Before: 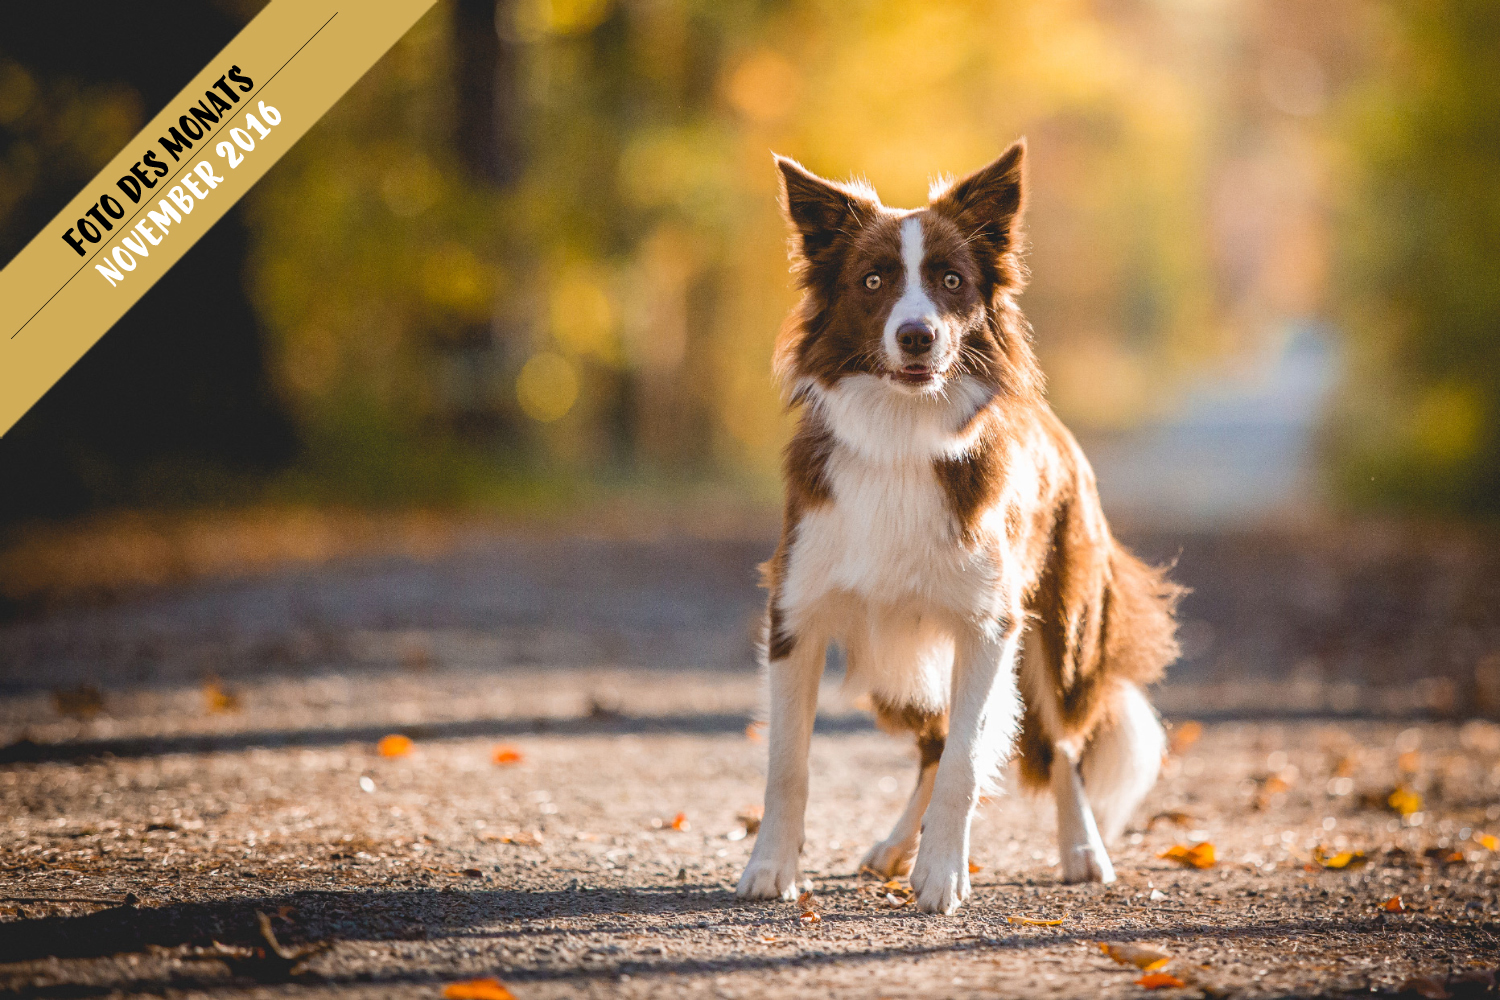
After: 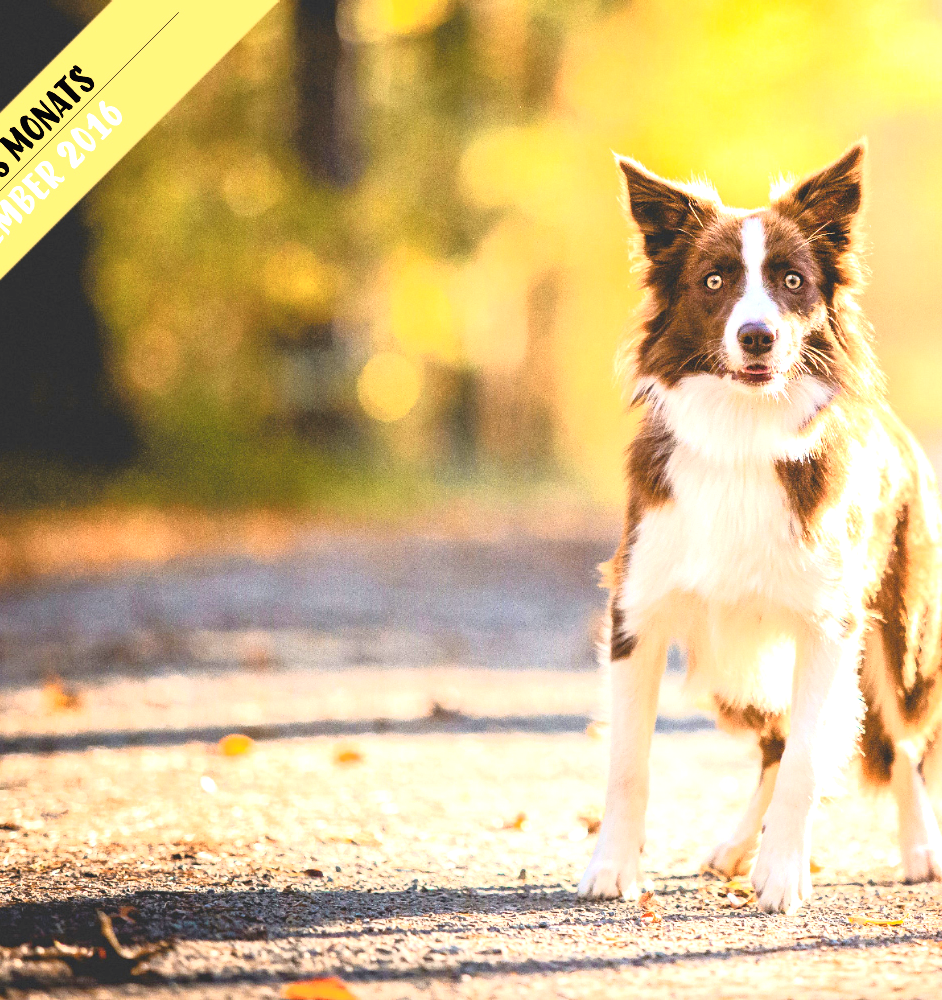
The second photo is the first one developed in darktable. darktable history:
exposure: black level correction 0, exposure 1.2 EV, compensate exposure bias true, compensate highlight preservation false
crop: left 10.644%, right 26.528%
tone curve: curves: ch0 [(0, 0.013) (0.054, 0.018) (0.205, 0.191) (0.289, 0.292) (0.39, 0.424) (0.493, 0.551) (0.647, 0.752) (0.778, 0.895) (1, 0.998)]; ch1 [(0, 0) (0.385, 0.343) (0.439, 0.415) (0.494, 0.495) (0.501, 0.501) (0.51, 0.509) (0.54, 0.546) (0.586, 0.606) (0.66, 0.701) (0.783, 0.804) (1, 1)]; ch2 [(0, 0) (0.32, 0.281) (0.403, 0.399) (0.441, 0.428) (0.47, 0.469) (0.498, 0.496) (0.524, 0.538) (0.566, 0.579) (0.633, 0.665) (0.7, 0.711) (1, 1)], color space Lab, independent channels, preserve colors none
